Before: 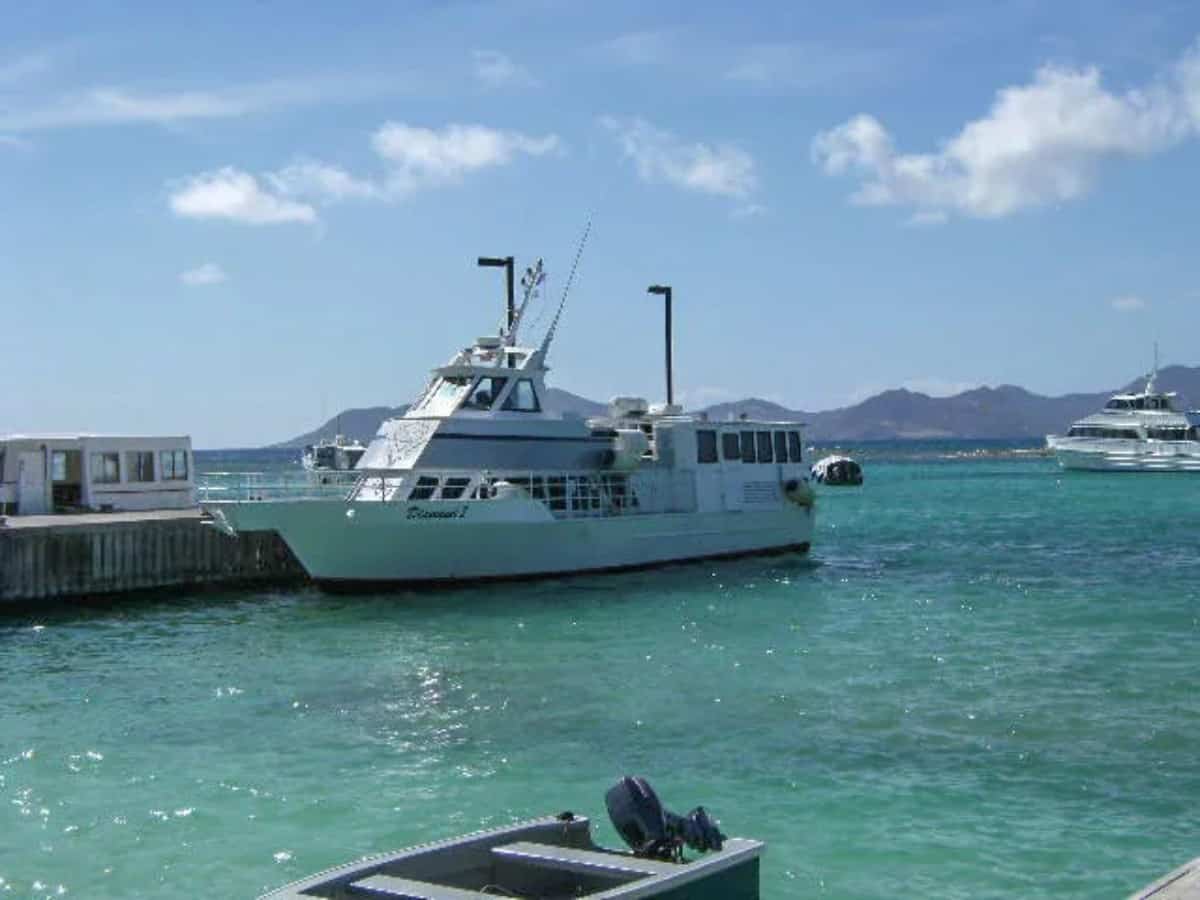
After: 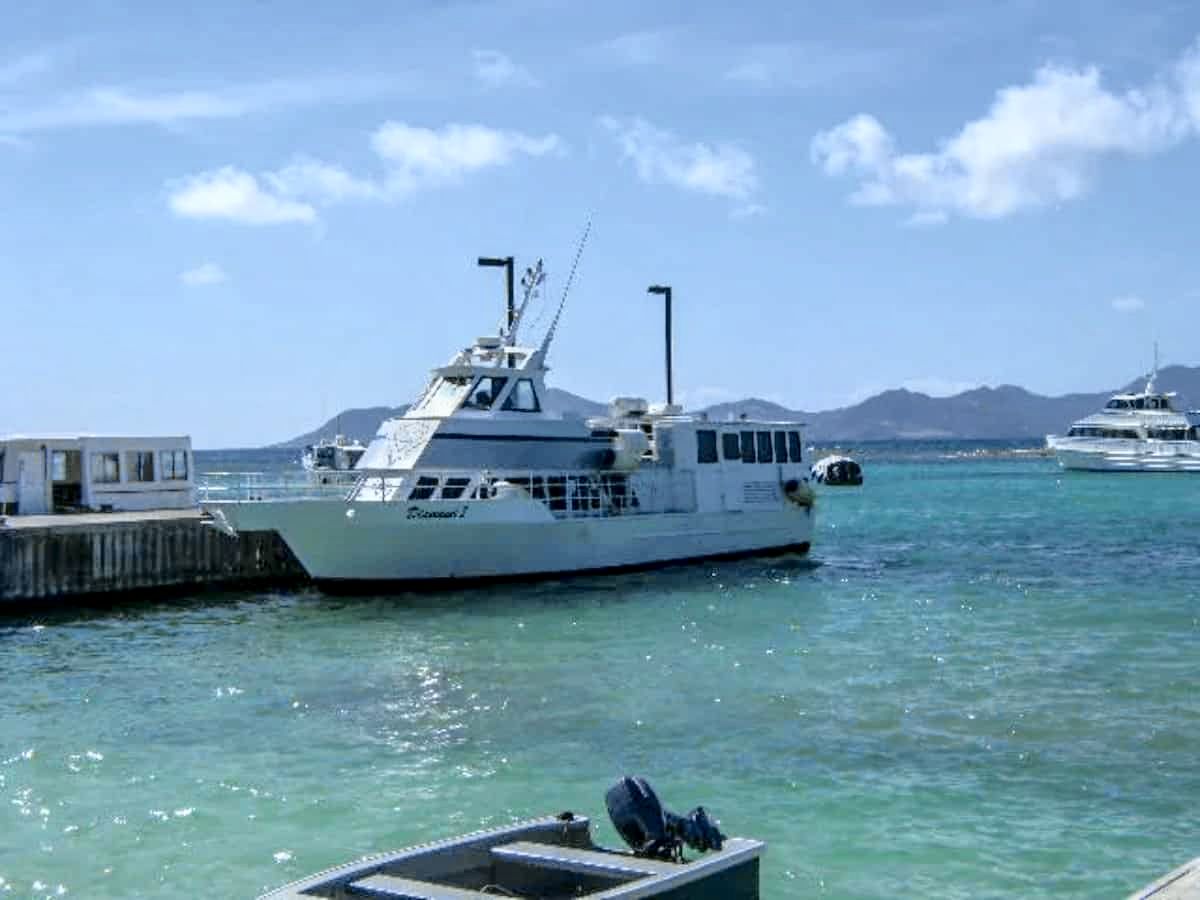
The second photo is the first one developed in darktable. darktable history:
local contrast: on, module defaults
tone curve: curves: ch0 [(0, 0) (0.088, 0.042) (0.208, 0.176) (0.257, 0.267) (0.406, 0.483) (0.489, 0.556) (0.667, 0.73) (0.793, 0.851) (0.994, 0.974)]; ch1 [(0, 0) (0.161, 0.092) (0.35, 0.33) (0.392, 0.392) (0.457, 0.467) (0.505, 0.497) (0.537, 0.518) (0.553, 0.53) (0.58, 0.567) (0.739, 0.697) (1, 1)]; ch2 [(0, 0) (0.346, 0.362) (0.448, 0.419) (0.502, 0.499) (0.533, 0.517) (0.556, 0.533) (0.629, 0.619) (0.717, 0.678) (1, 1)], color space Lab, independent channels, preserve colors none
tone equalizer: on, module defaults
